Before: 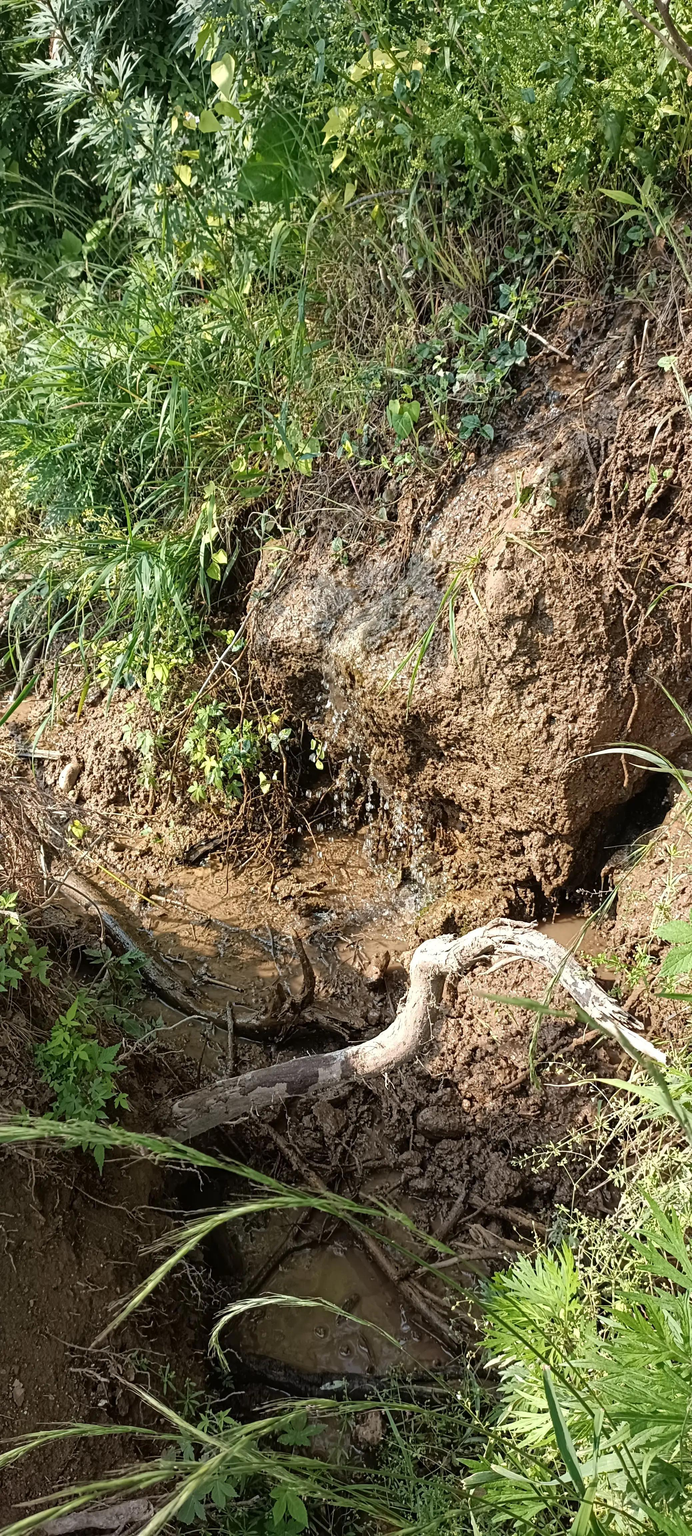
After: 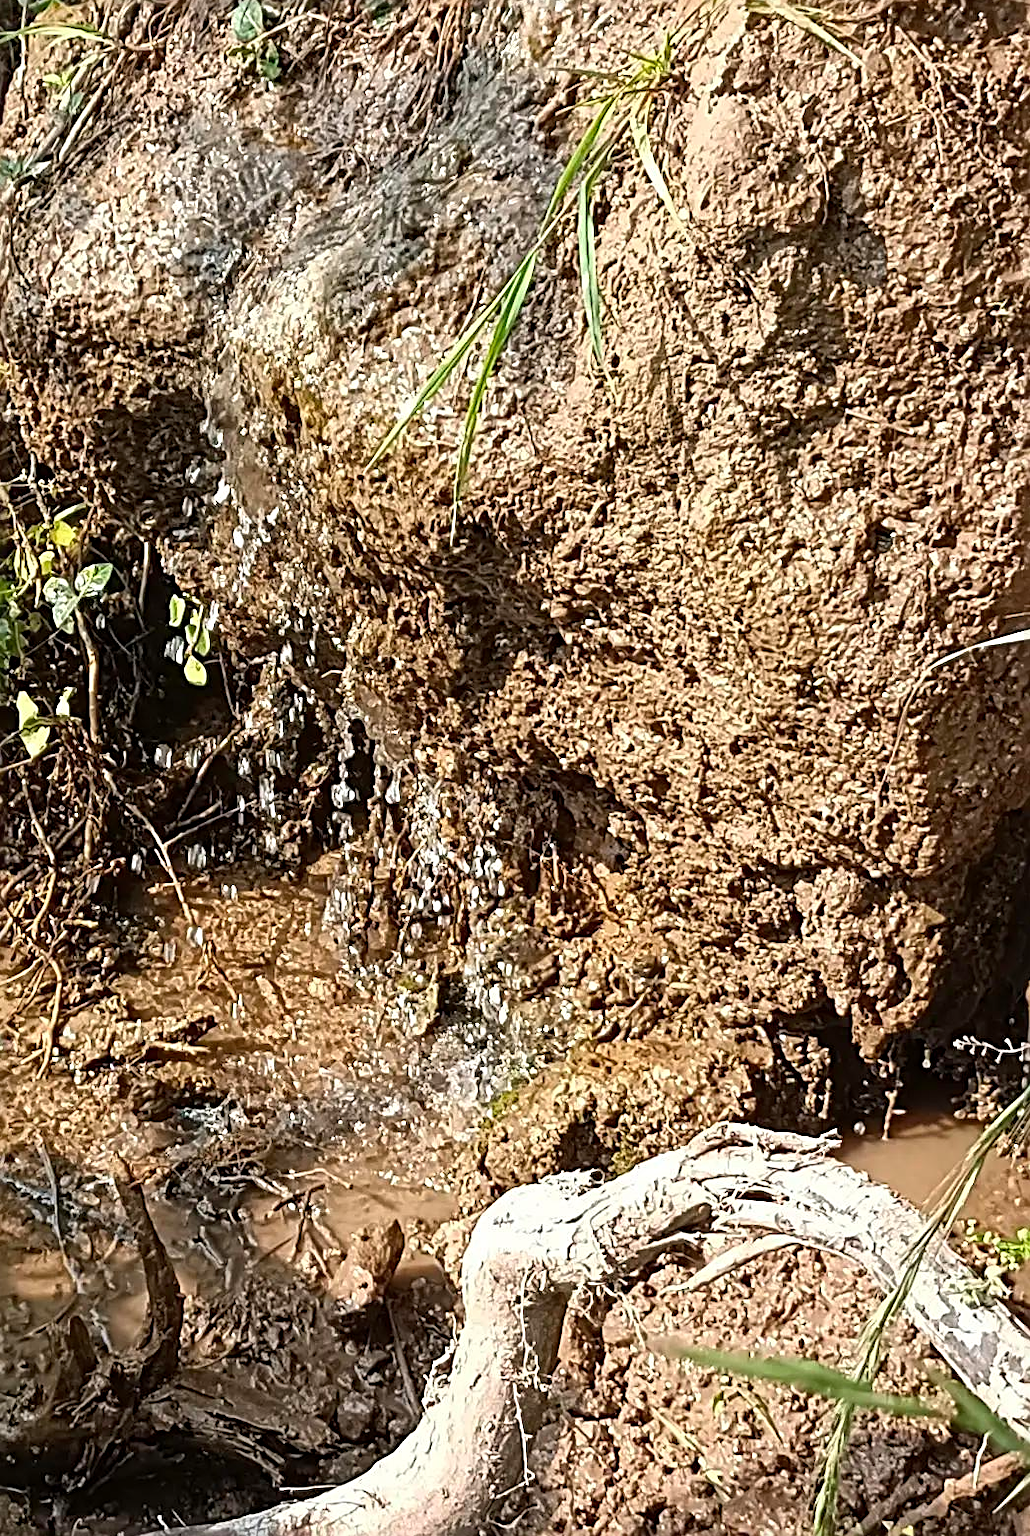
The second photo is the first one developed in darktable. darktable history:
crop: left 36.646%, top 35.007%, right 12.916%, bottom 31.118%
sharpen: radius 2.56, amount 0.65
